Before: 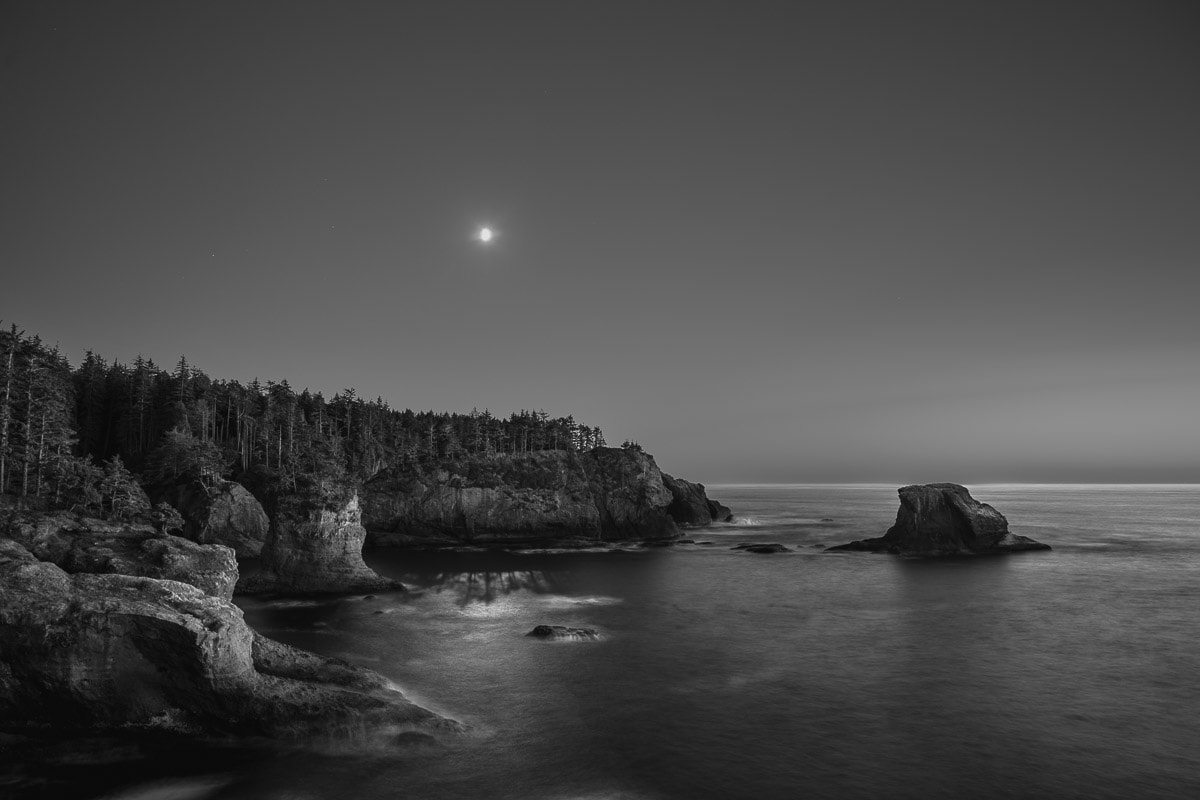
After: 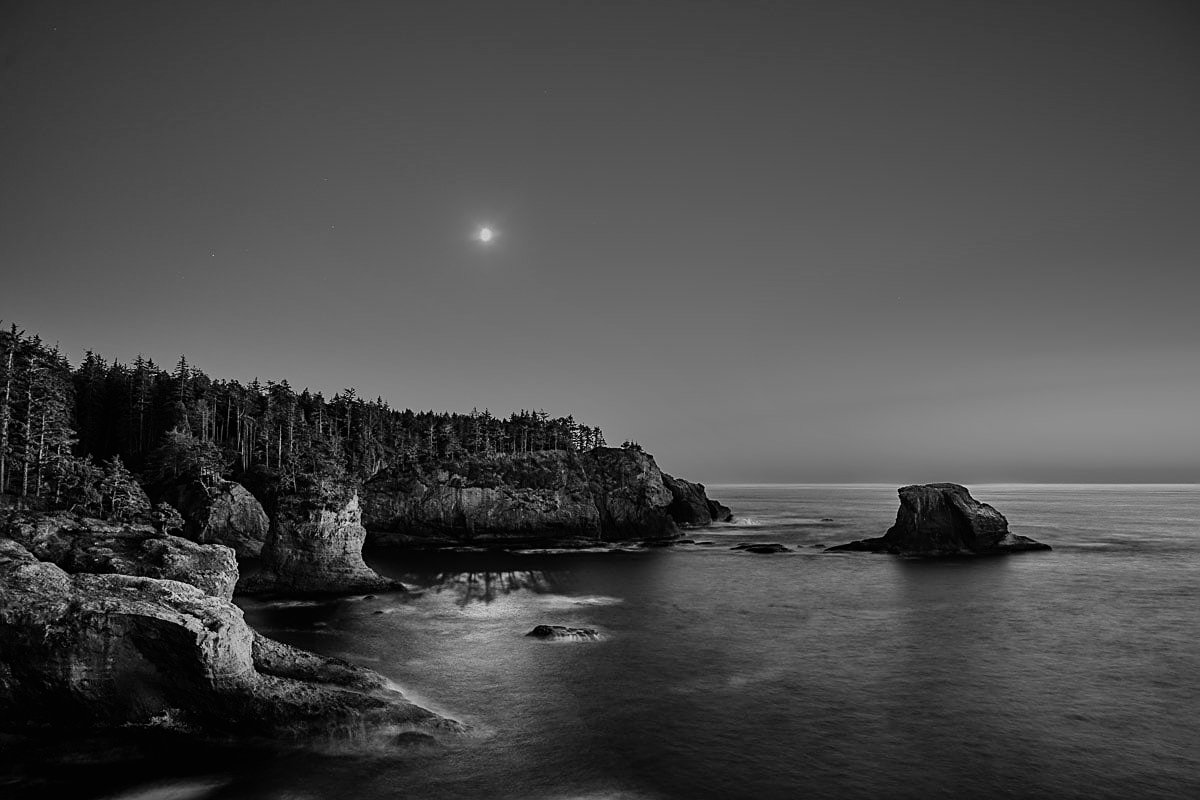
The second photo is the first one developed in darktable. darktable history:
sharpen: on, module defaults
filmic rgb: black relative exposure -7.65 EV, white relative exposure 4.56 EV, hardness 3.61
shadows and highlights: shadows 37.27, highlights -28.18, soften with gaussian
